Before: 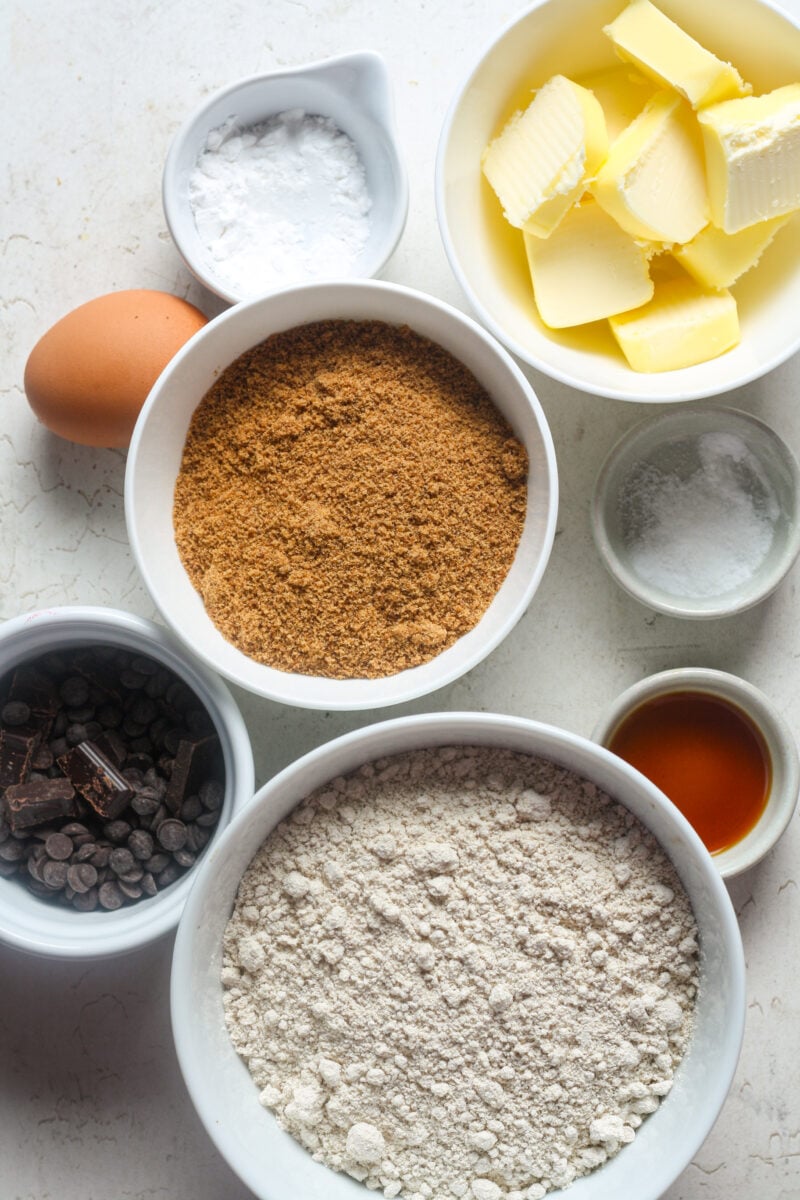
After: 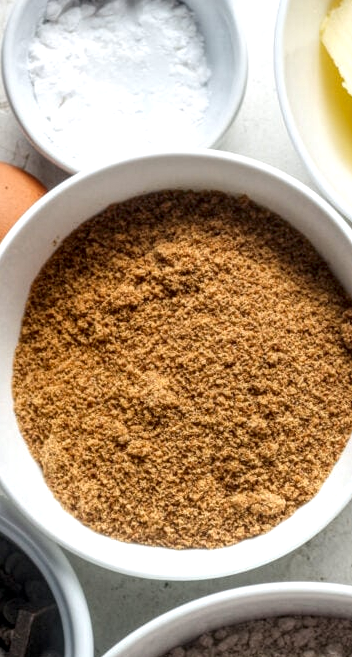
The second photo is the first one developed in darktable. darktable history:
crop: left 20.248%, top 10.86%, right 35.675%, bottom 34.321%
local contrast: detail 154%
